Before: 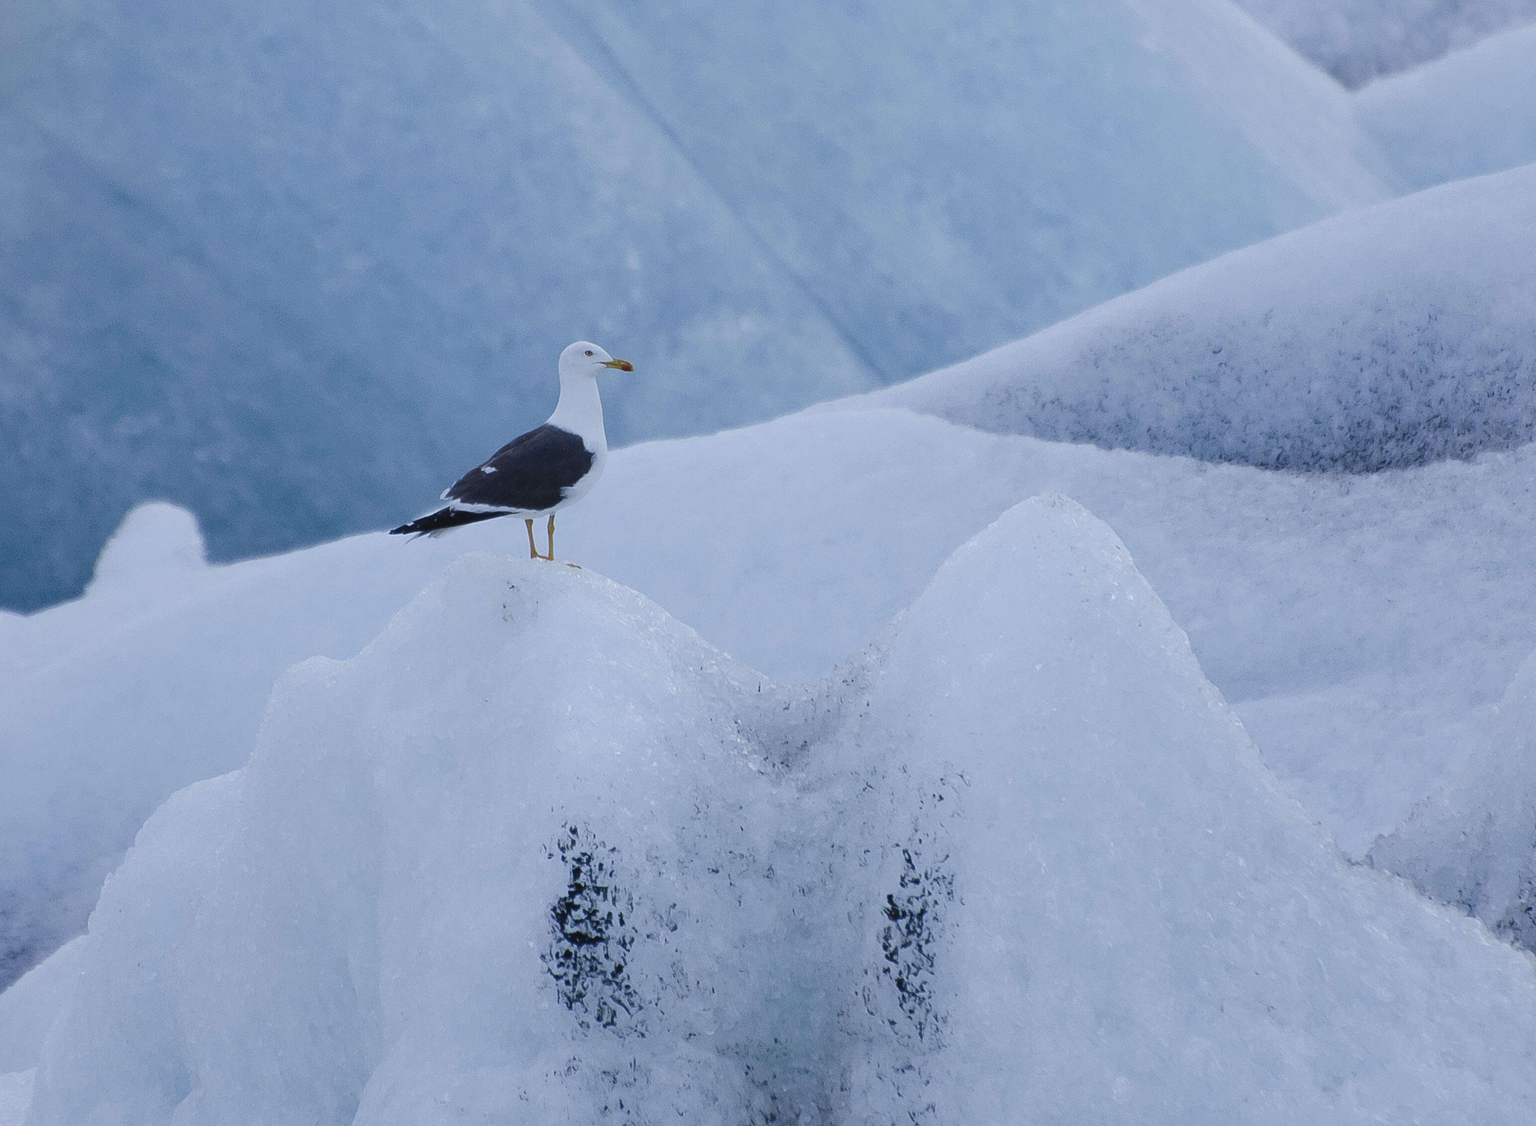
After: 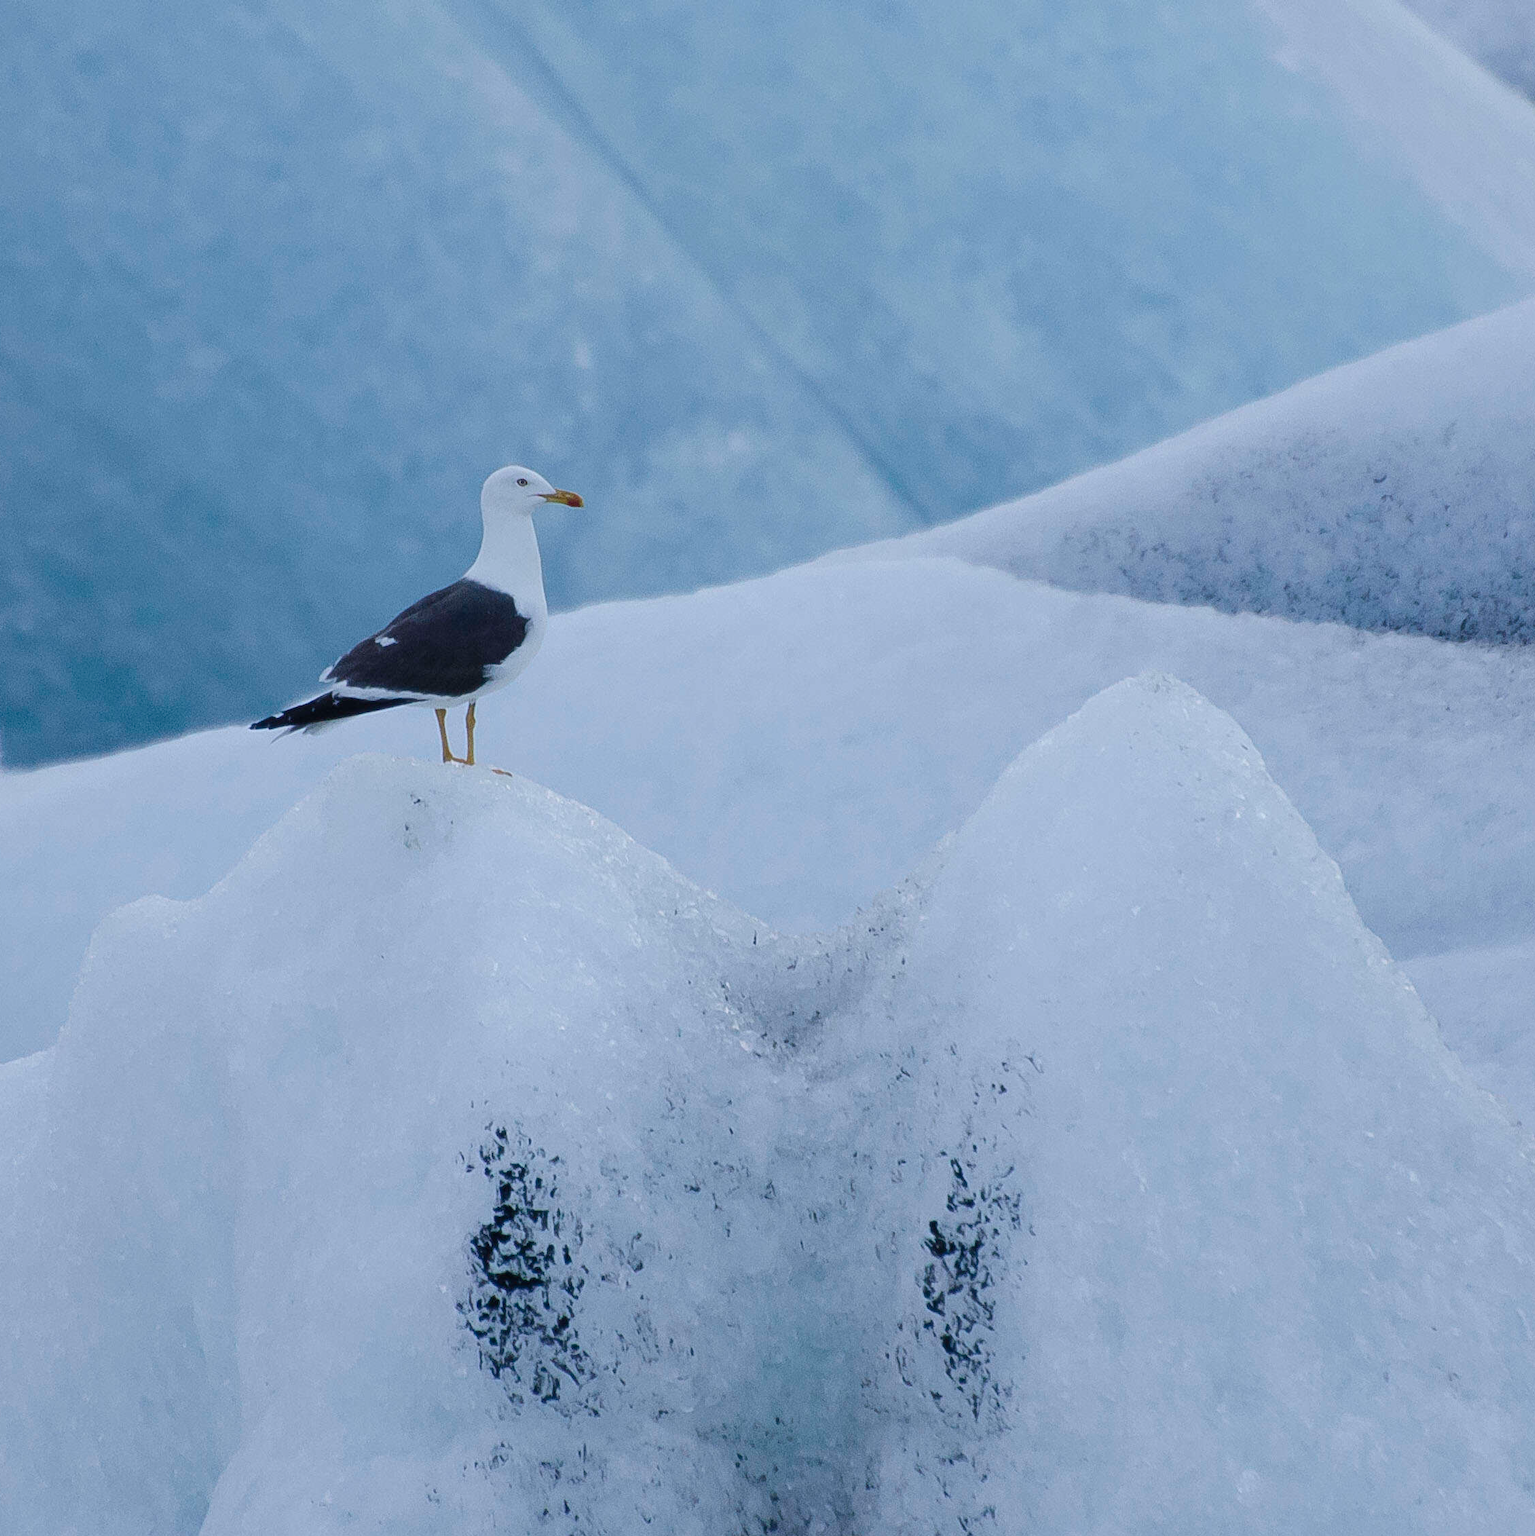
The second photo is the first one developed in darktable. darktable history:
contrast brightness saturation: saturation -0.05
crop: left 13.443%, right 13.31%
